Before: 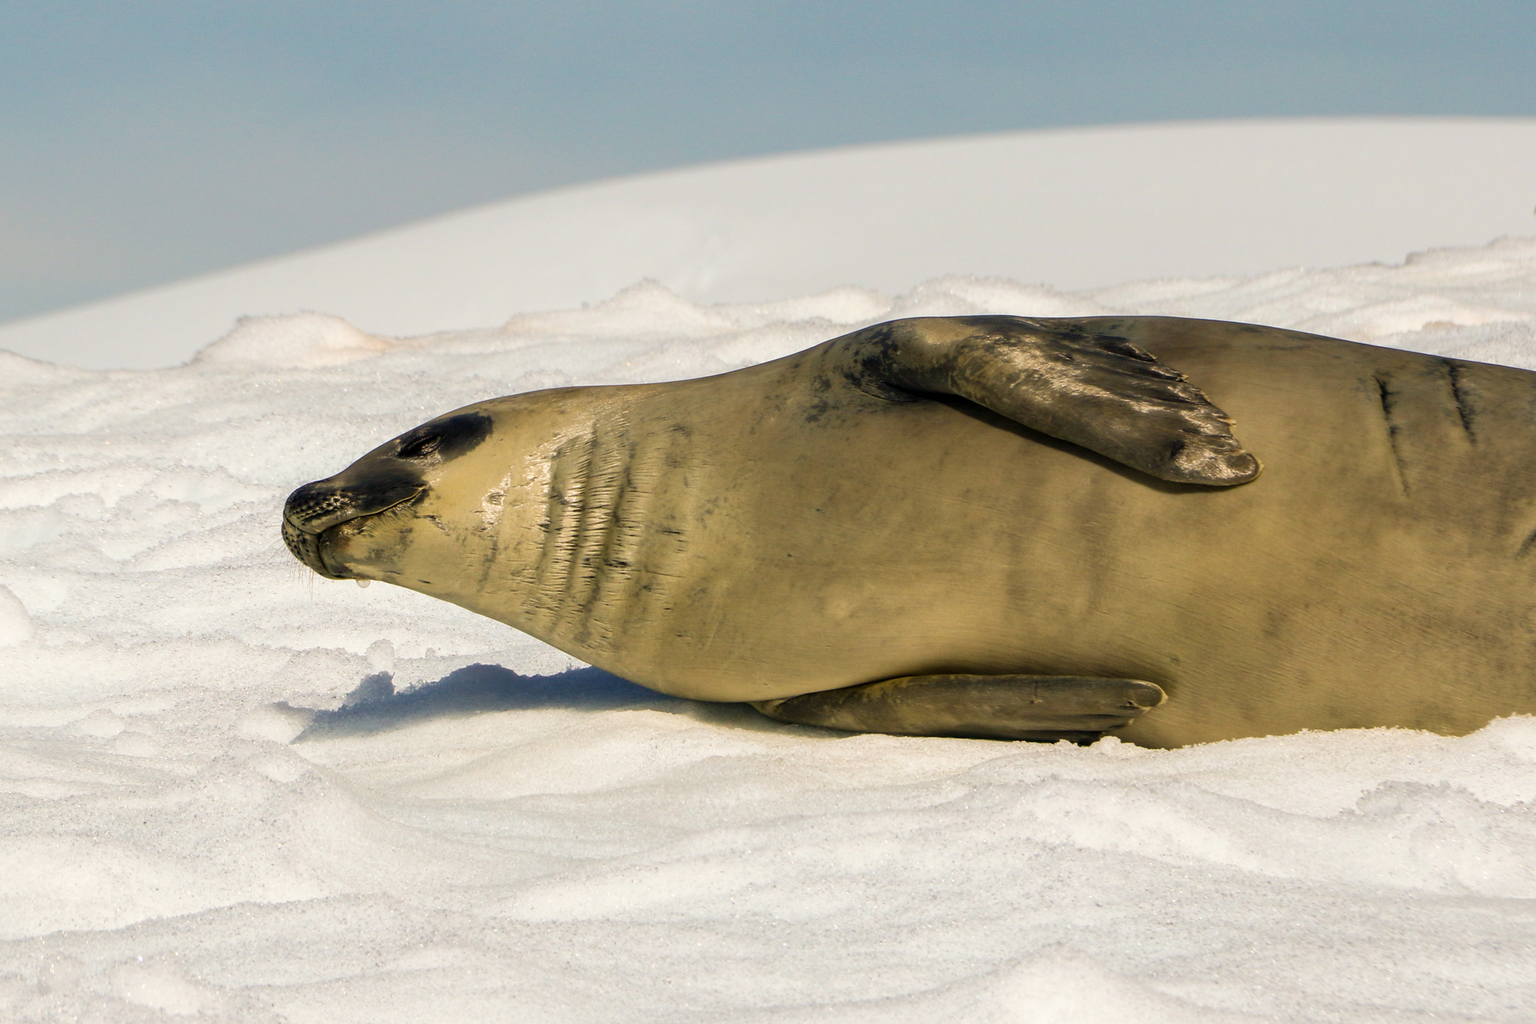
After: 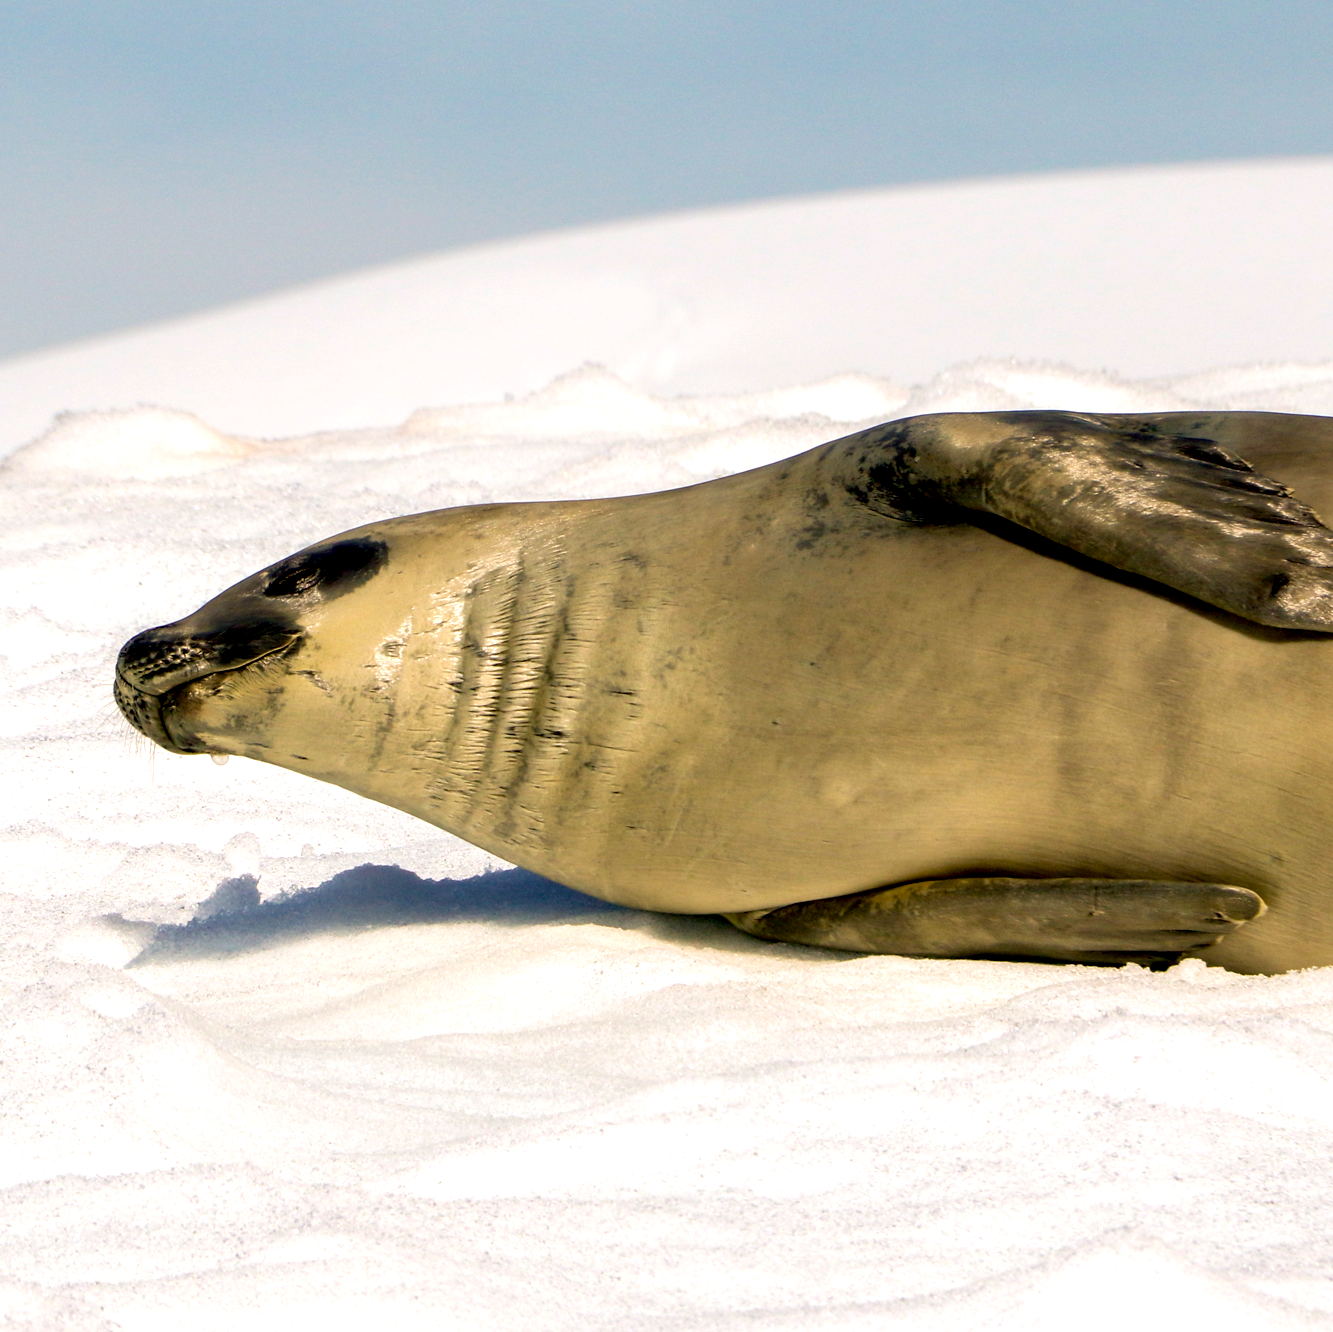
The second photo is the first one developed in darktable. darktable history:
crop and rotate: left 12.673%, right 20.66%
white balance: red 1.009, blue 1.027
exposure: black level correction 0.011, exposure 1.088 EV, compensate exposure bias true, compensate highlight preservation false
